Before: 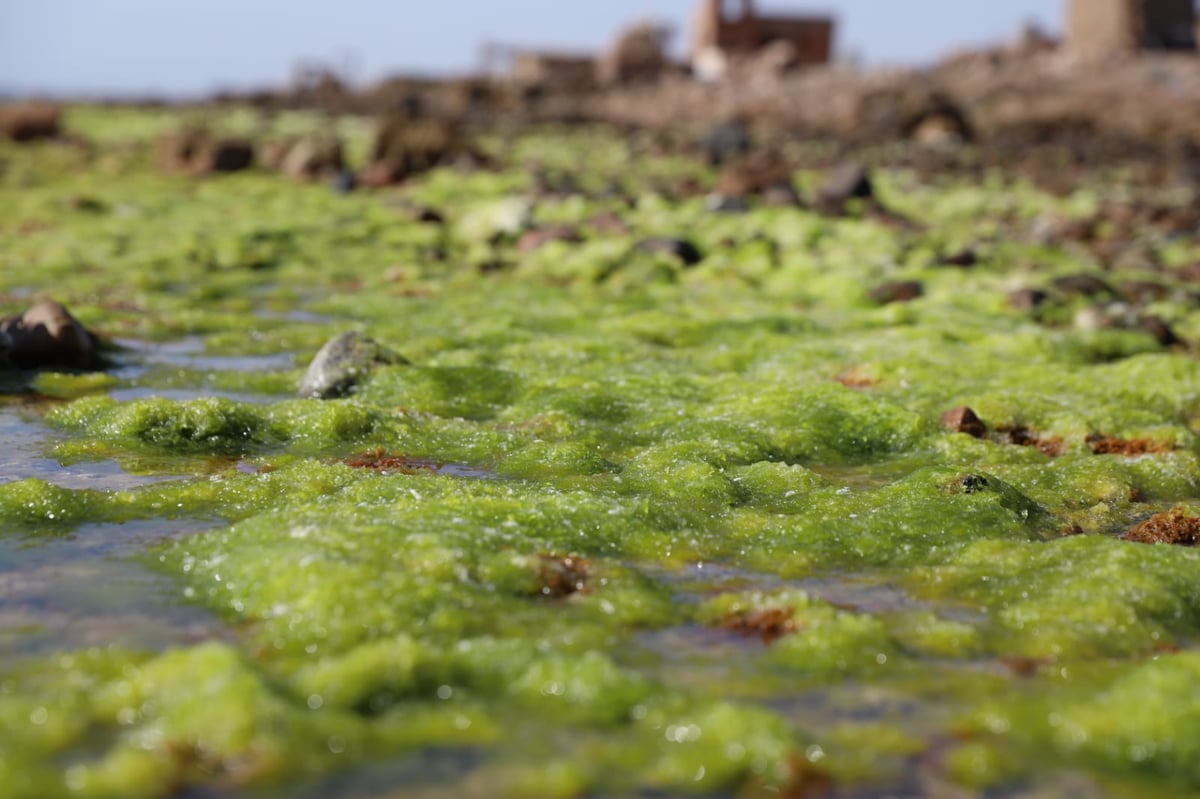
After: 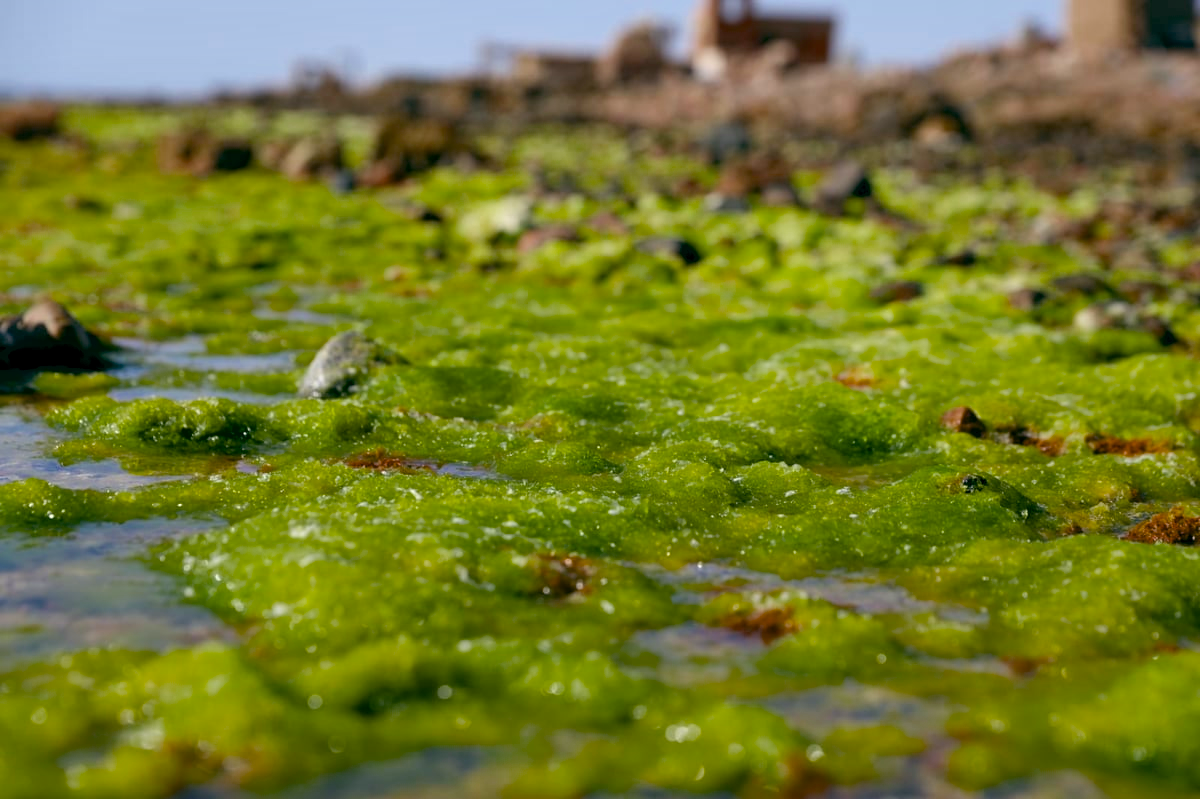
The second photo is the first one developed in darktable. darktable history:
shadows and highlights: soften with gaussian
color balance rgb: power › hue 328.61°, global offset › luminance -0.338%, global offset › chroma 0.113%, global offset › hue 163.52°, perceptual saturation grading › global saturation 29.633%, perceptual brilliance grading › global brilliance 2.529%, saturation formula JzAzBz (2021)
